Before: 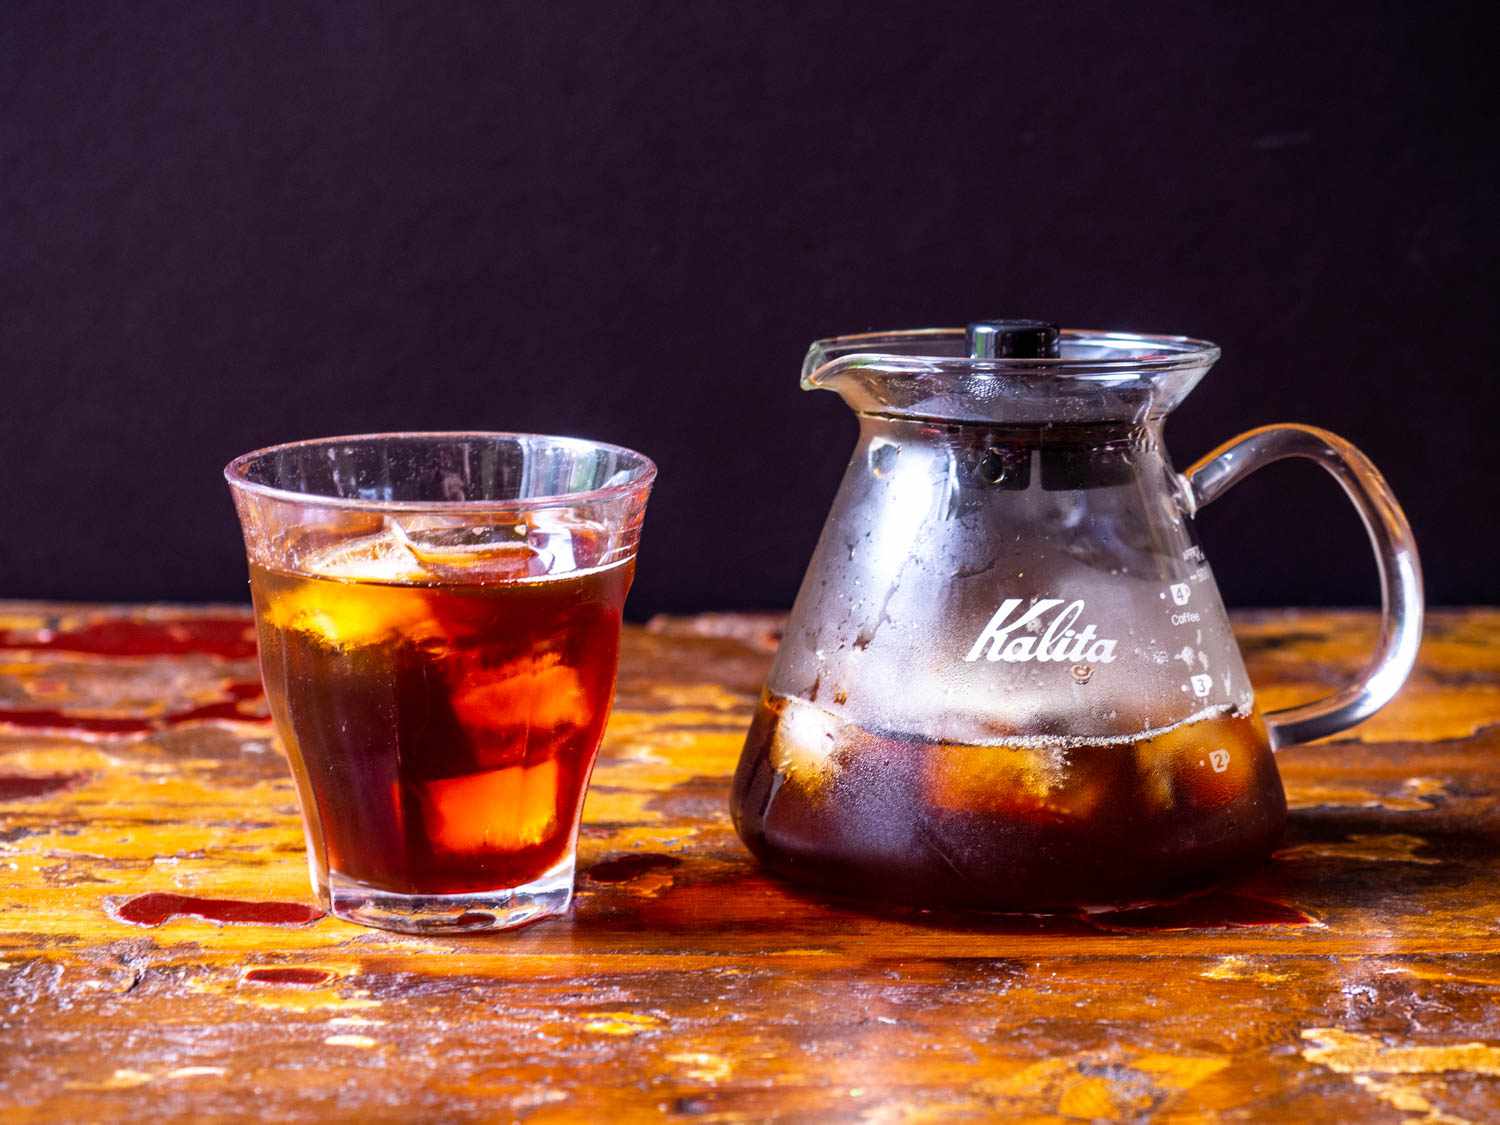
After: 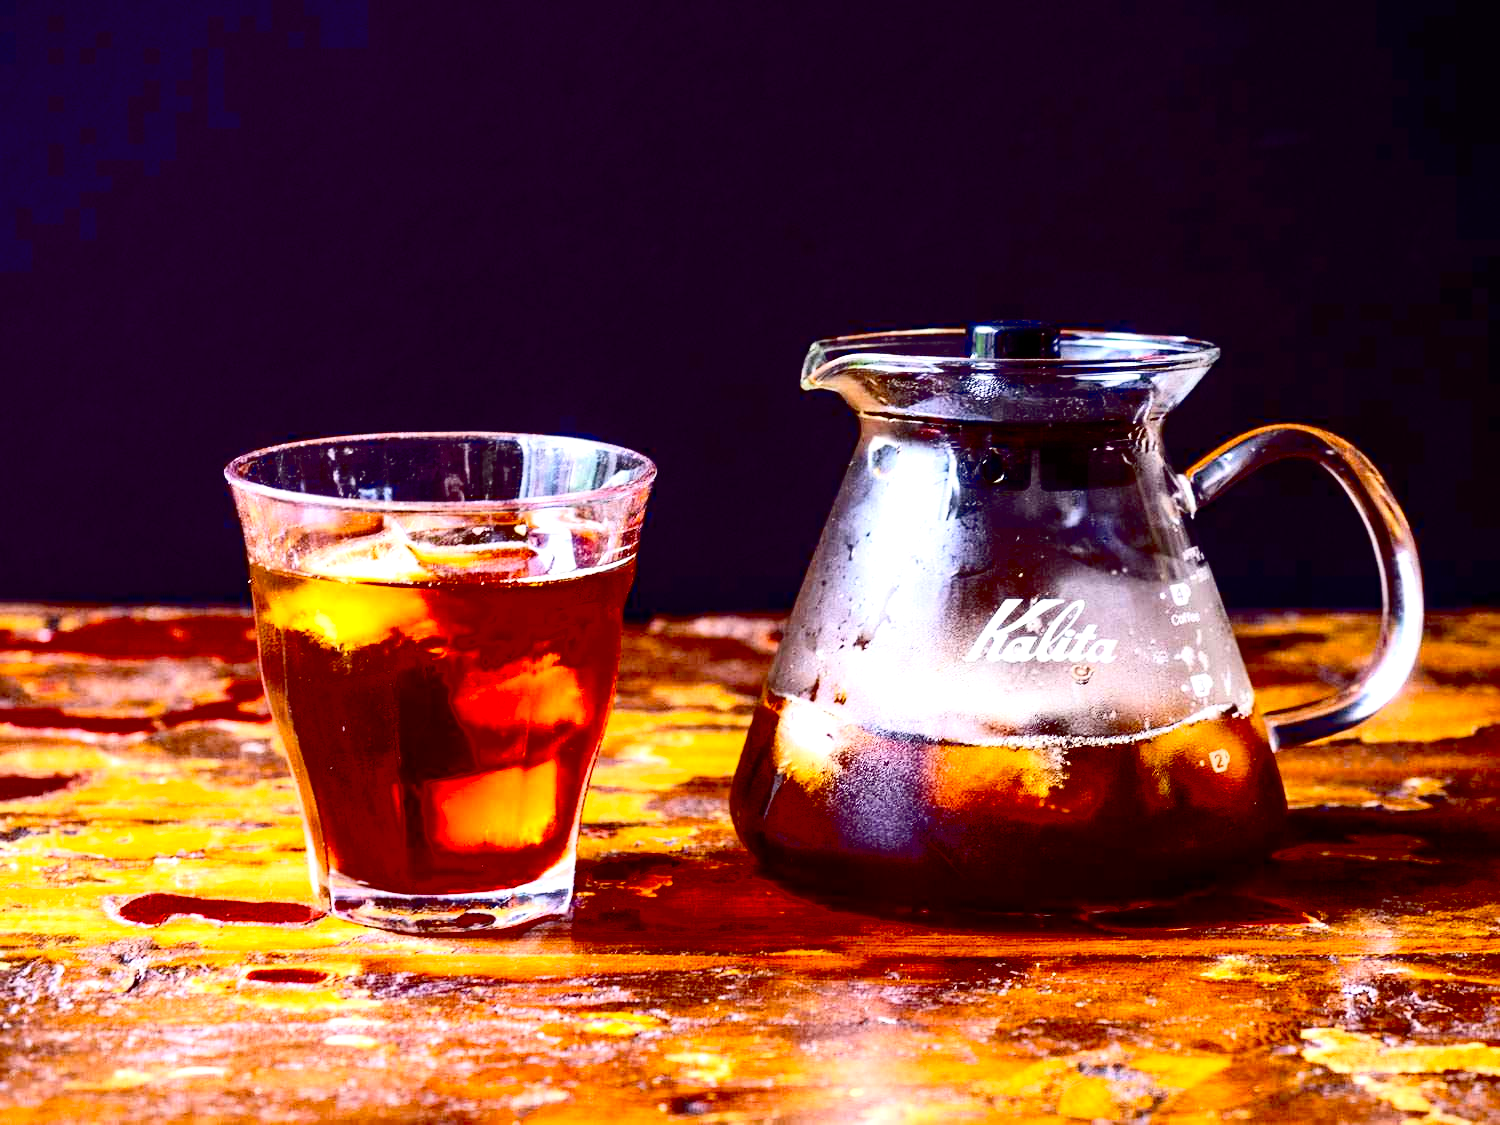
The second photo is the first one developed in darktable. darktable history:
exposure: black level correction 0.04, exposure 0.5 EV, compensate highlight preservation false
contrast brightness saturation: contrast 0.28
